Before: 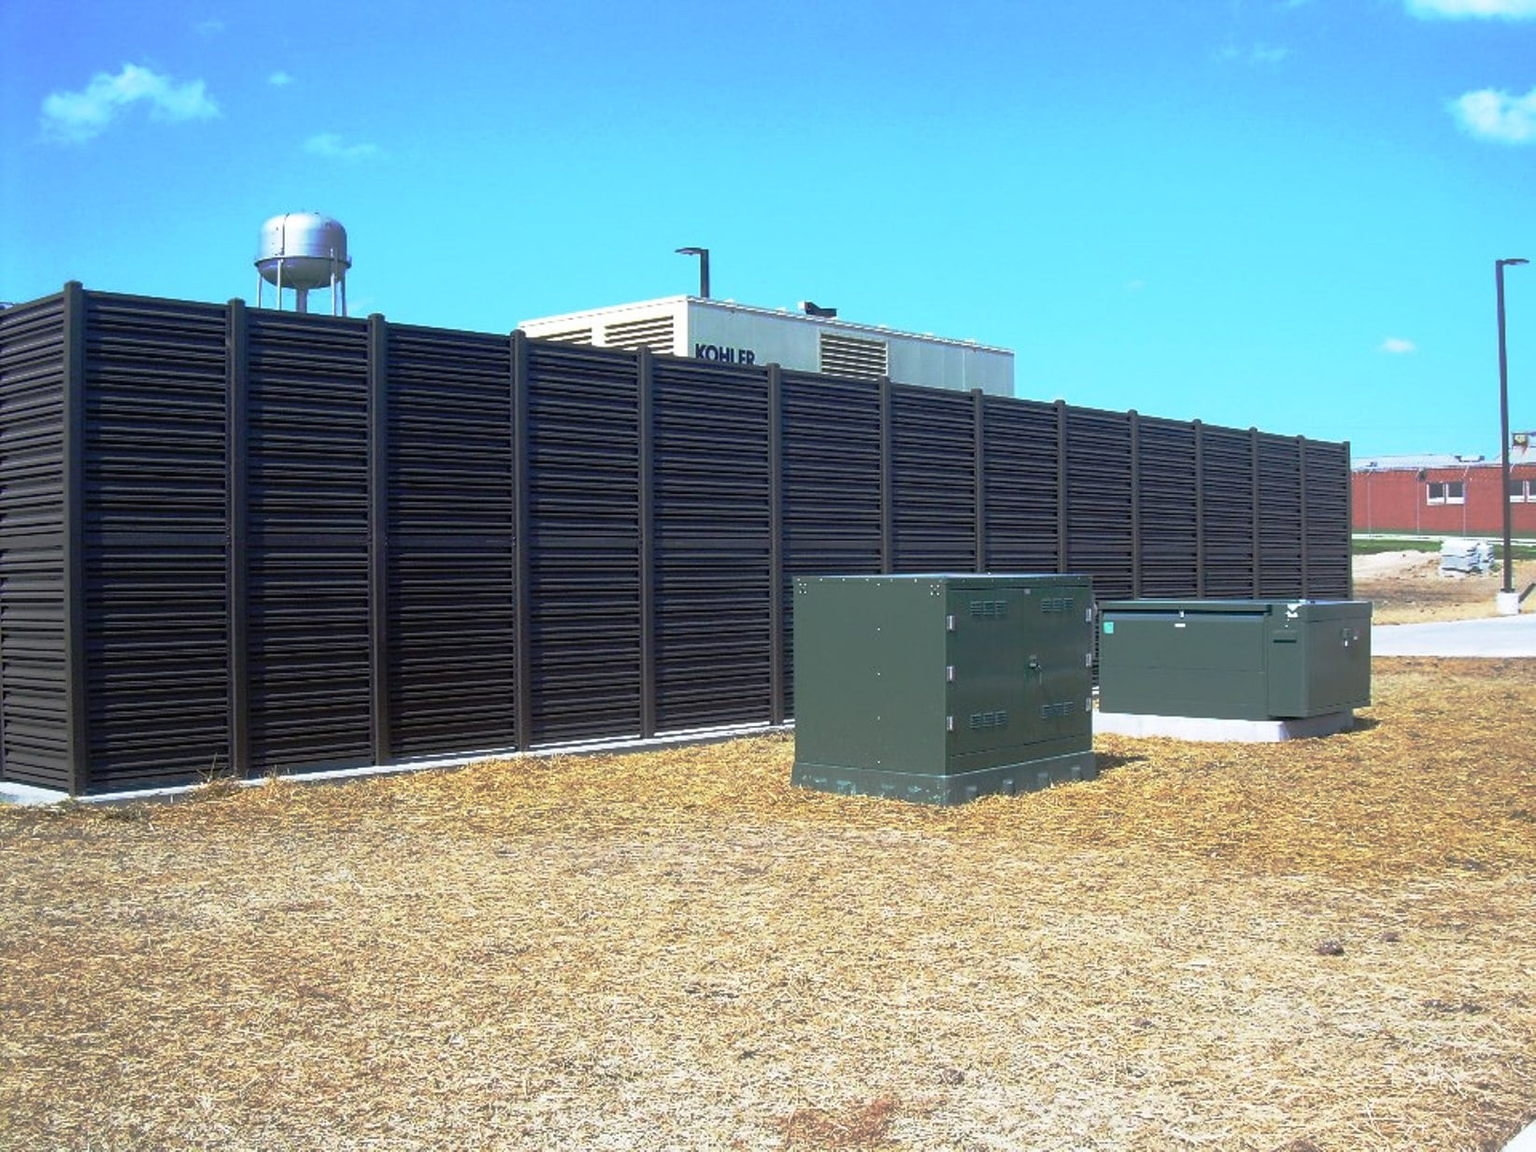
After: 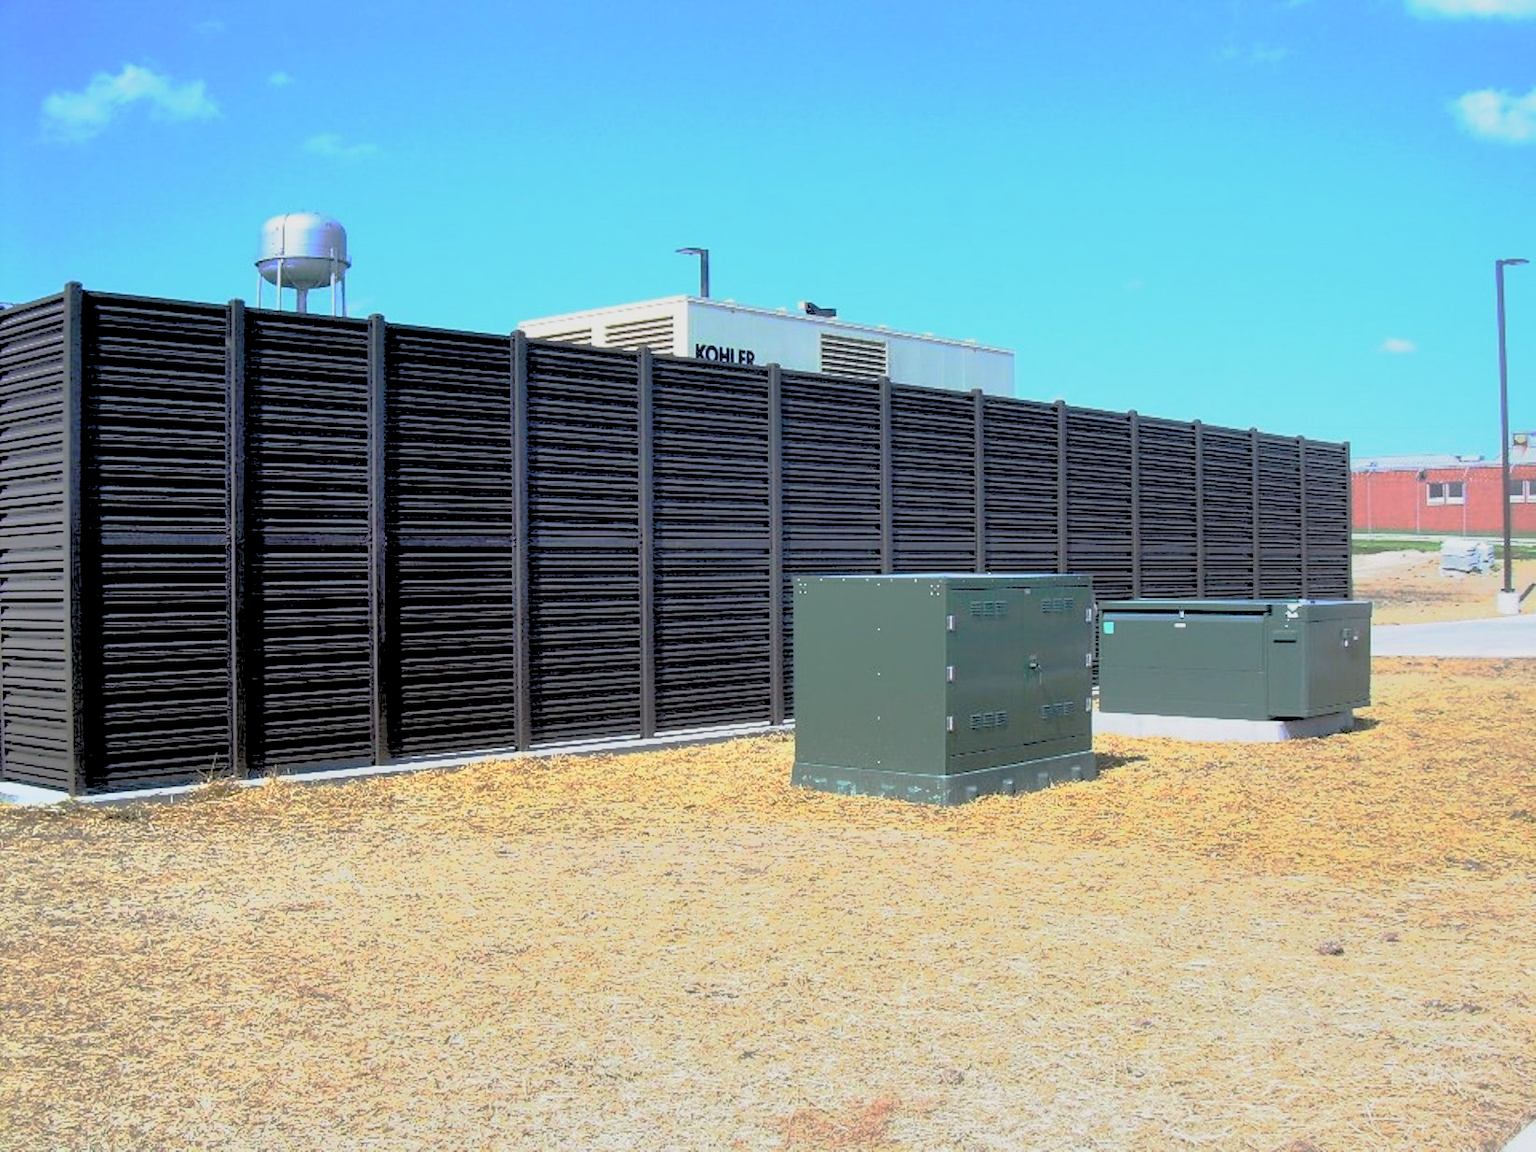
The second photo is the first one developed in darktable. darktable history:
rgb levels: levels [[0.027, 0.429, 0.996], [0, 0.5, 1], [0, 0.5, 1]]
tone equalizer: -7 EV -0.63 EV, -6 EV 1 EV, -5 EV -0.45 EV, -4 EV 0.43 EV, -3 EV 0.41 EV, -2 EV 0.15 EV, -1 EV -0.15 EV, +0 EV -0.39 EV, smoothing diameter 25%, edges refinement/feathering 10, preserve details guided filter
